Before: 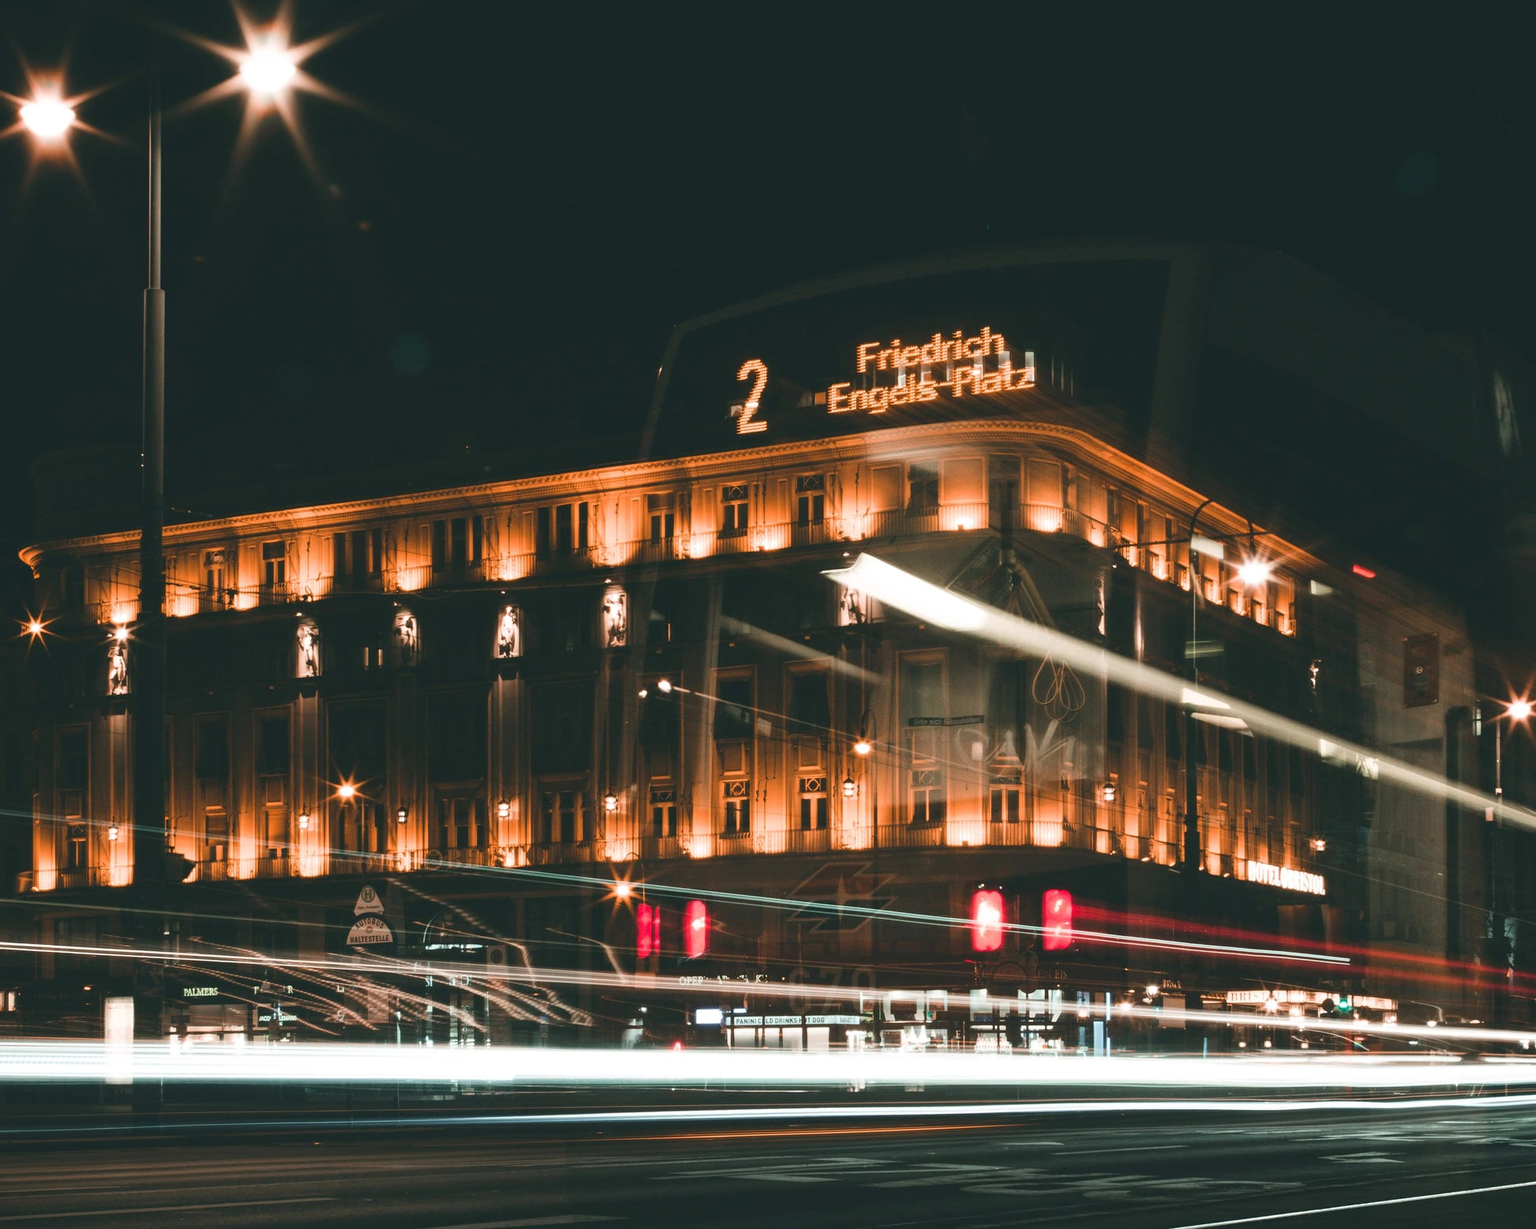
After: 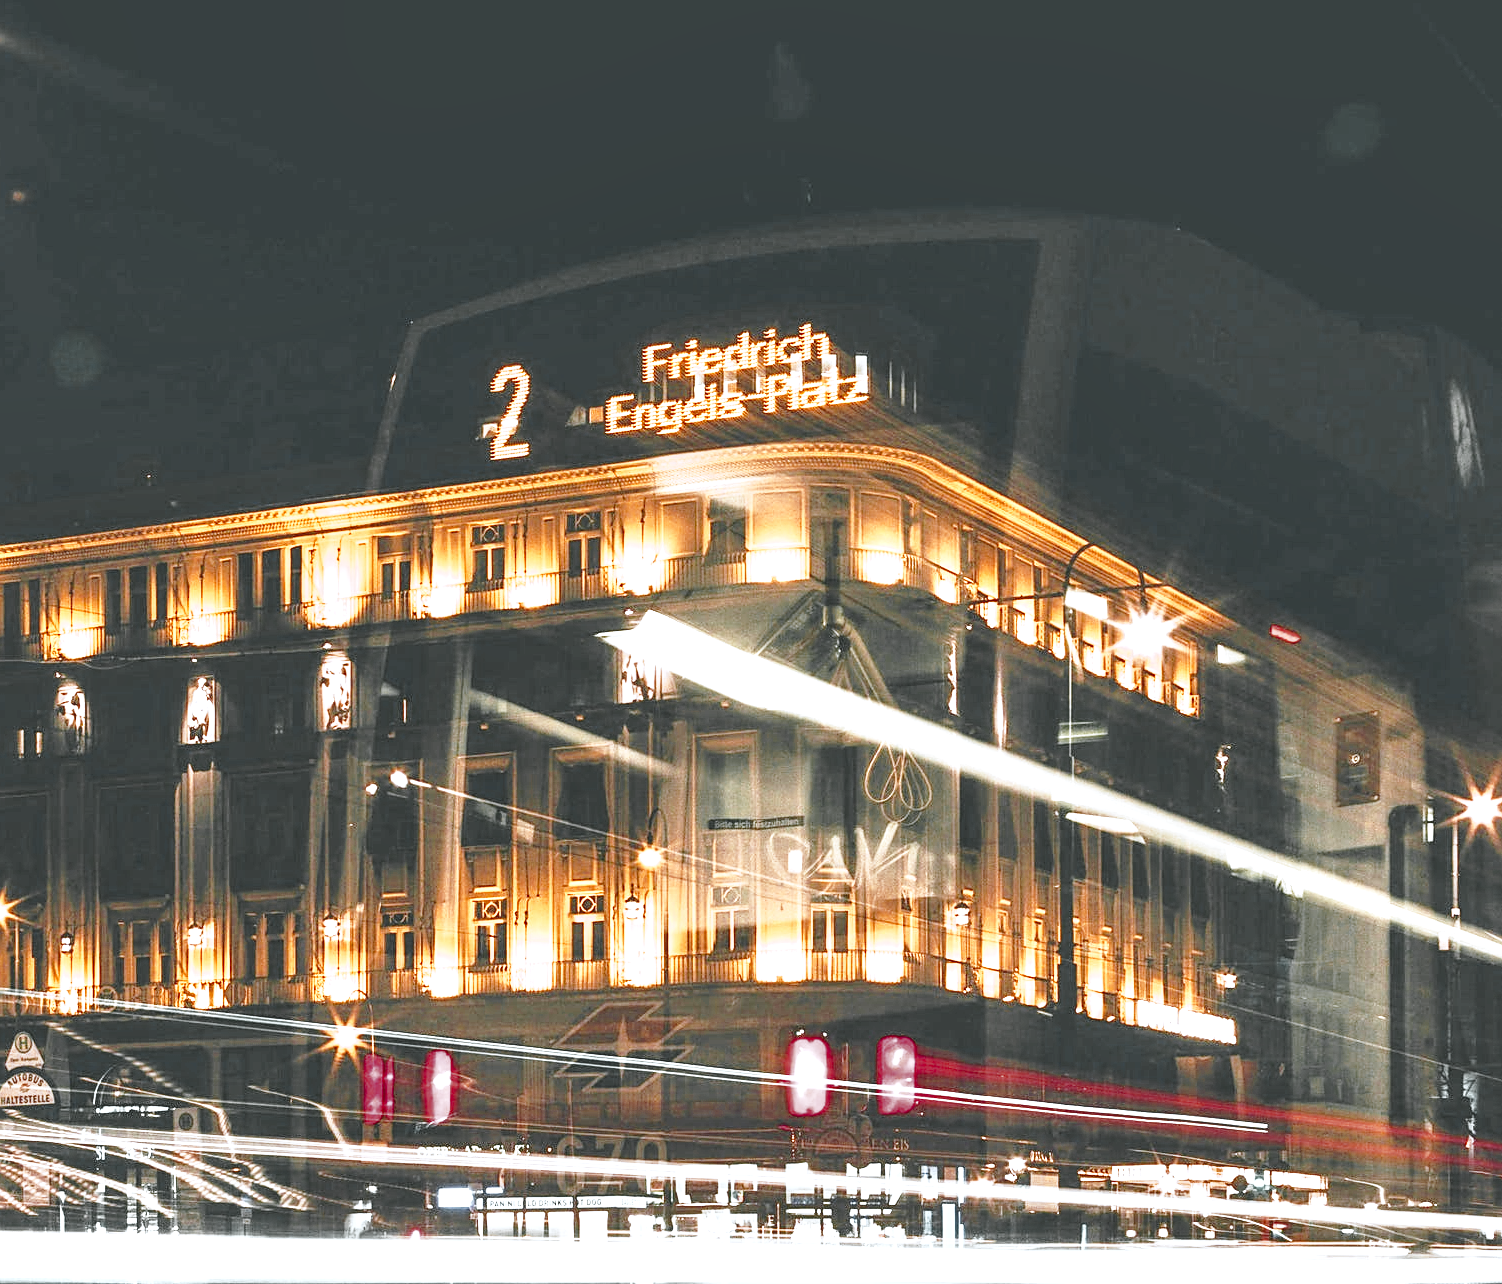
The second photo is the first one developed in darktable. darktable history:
shadows and highlights: shadows 35.77, highlights -34.83, soften with gaussian
exposure: black level correction 0, exposure 1.199 EV, compensate highlight preservation false
local contrast: on, module defaults
base curve: curves: ch0 [(0, 0) (0.028, 0.03) (0.121, 0.232) (0.46, 0.748) (0.859, 0.968) (1, 1)], preserve colors none
color correction: highlights a* -0.824, highlights b* -8.35
color zones: curves: ch0 [(0.035, 0.242) (0.25, 0.5) (0.384, 0.214) (0.488, 0.255) (0.75, 0.5)]; ch1 [(0.063, 0.379) (0.25, 0.5) (0.354, 0.201) (0.489, 0.085) (0.729, 0.271)]; ch2 [(0.25, 0.5) (0.38, 0.517) (0.442, 0.51) (0.735, 0.456)]
sharpen: on, module defaults
crop: left 22.767%, top 5.844%, bottom 11.689%
